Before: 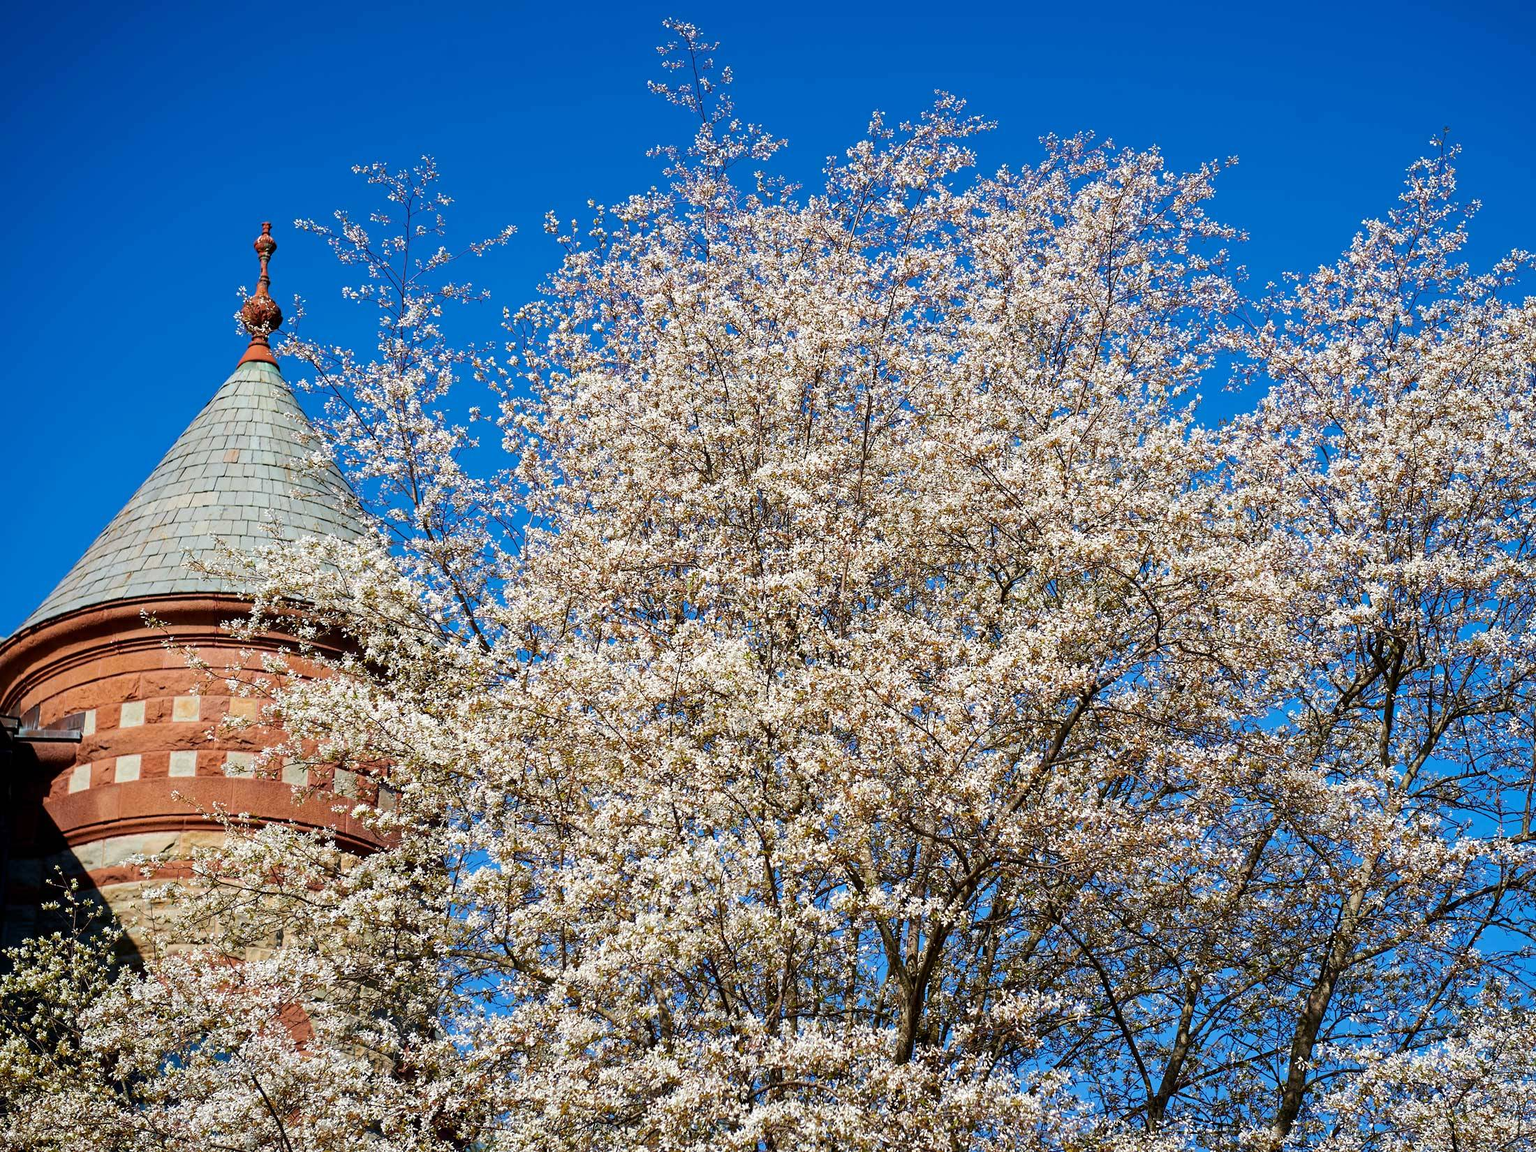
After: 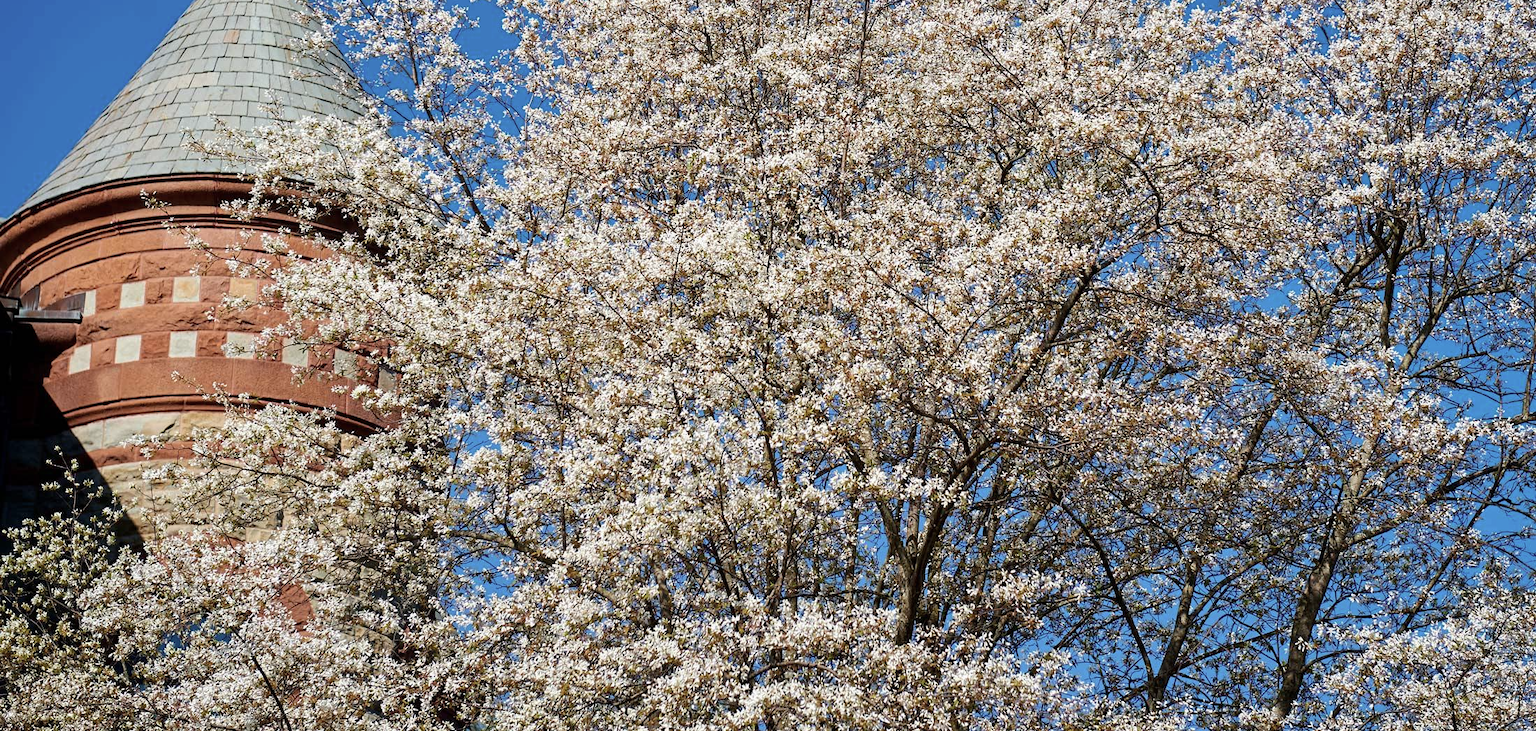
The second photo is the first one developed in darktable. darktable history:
crop and rotate: top 36.435%
color correction: saturation 0.8
